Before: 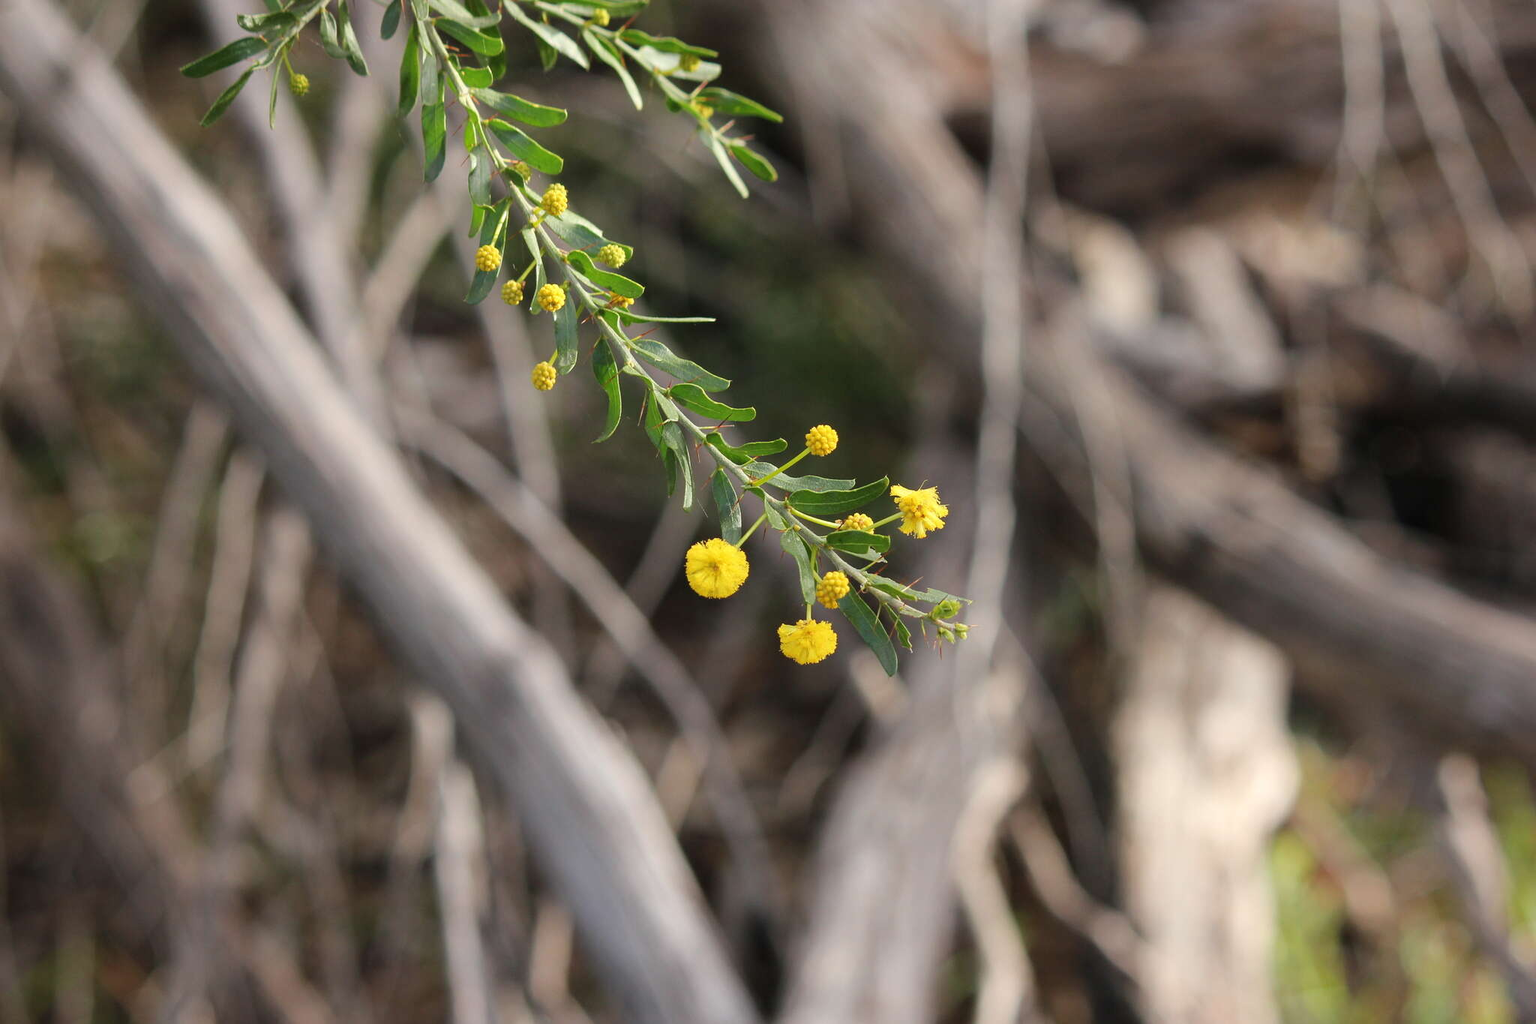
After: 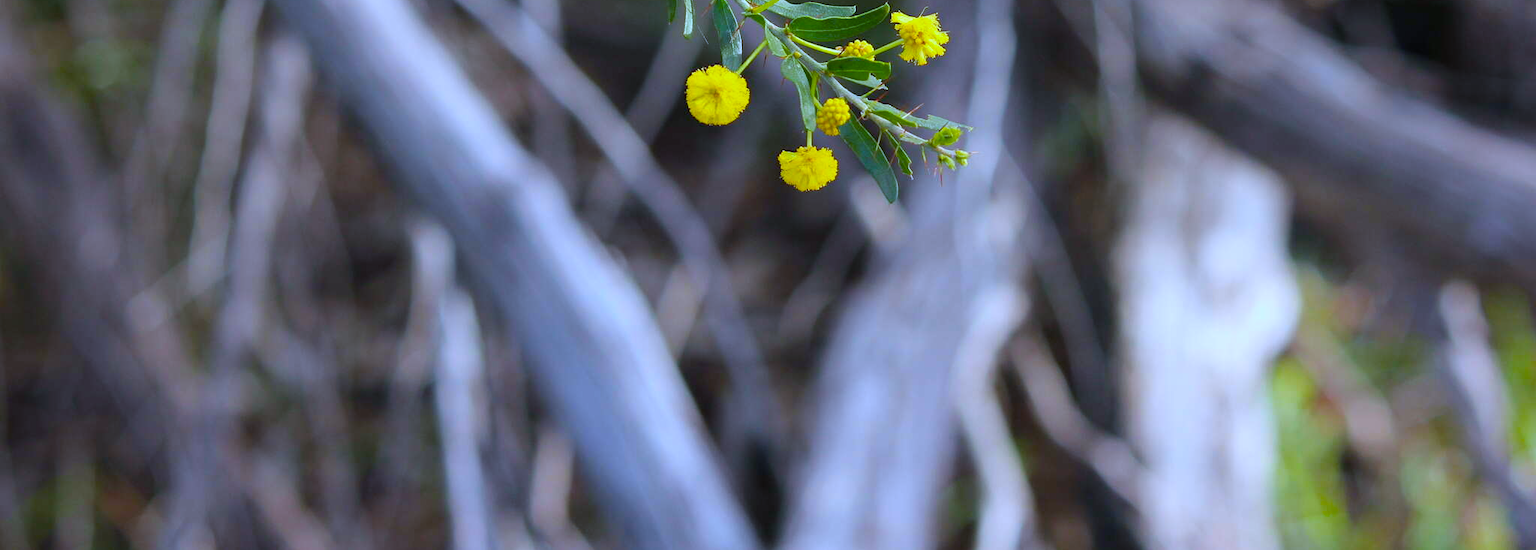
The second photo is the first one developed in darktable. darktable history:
white balance: red 0.871, blue 1.249
color balance rgb: linear chroma grading › global chroma 15%, perceptual saturation grading › global saturation 30%
crop and rotate: top 46.237%
